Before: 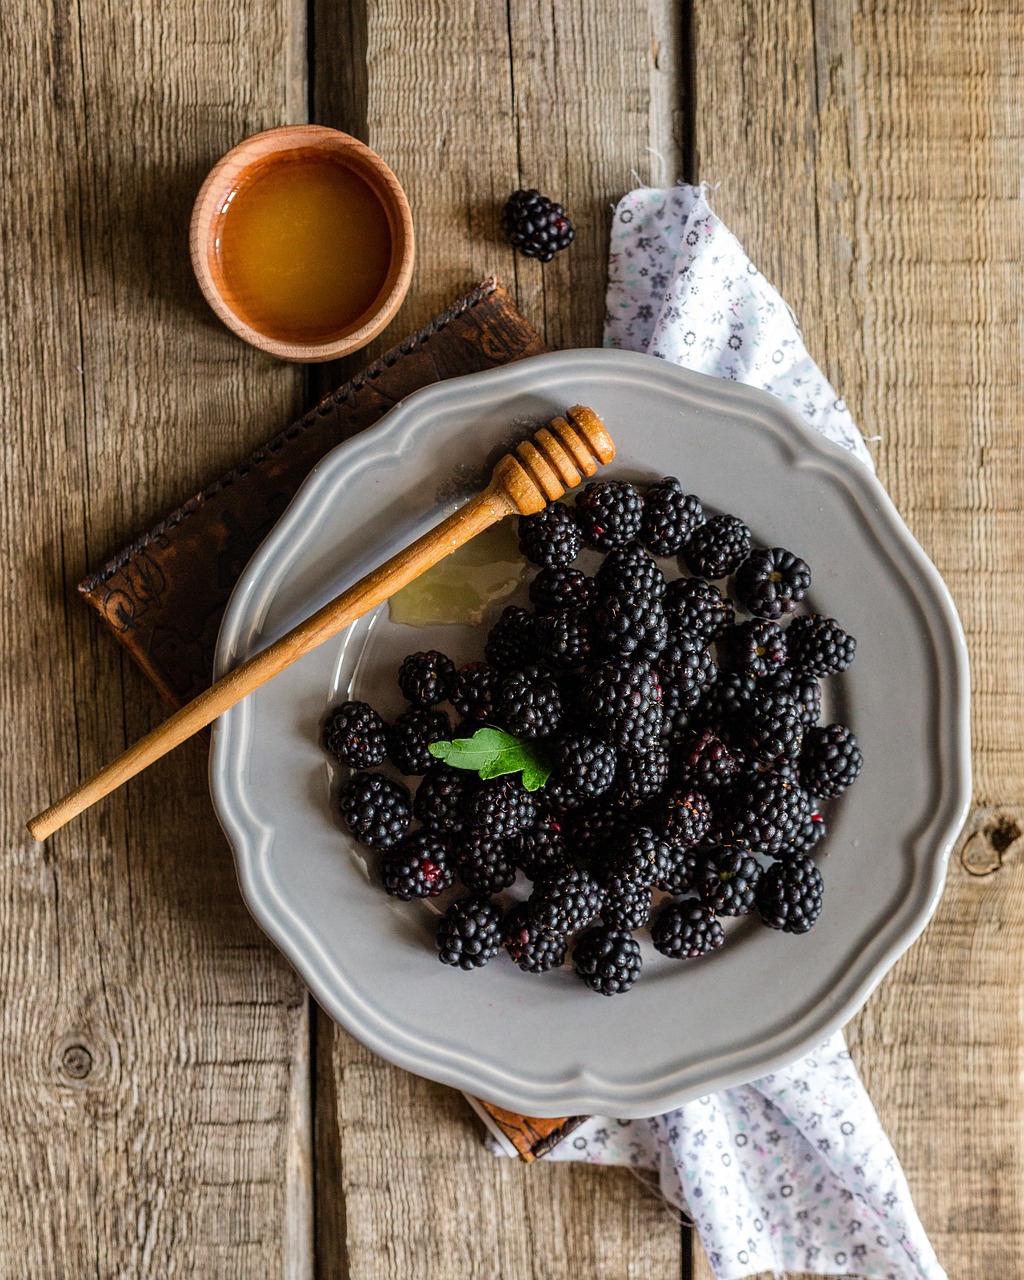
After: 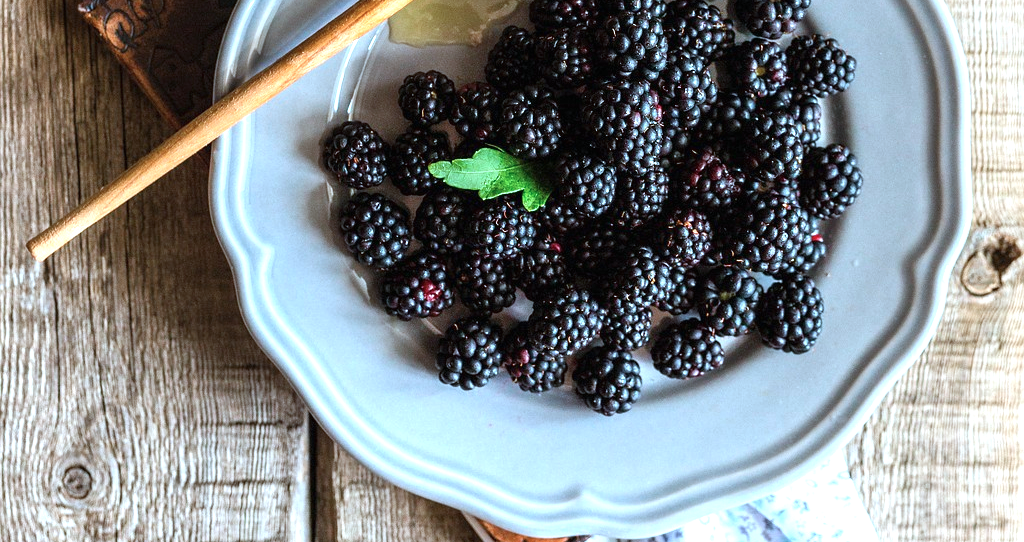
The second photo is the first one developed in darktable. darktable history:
color correction: highlights a* -9.21, highlights b* -22.89
exposure: black level correction 0, exposure 1.001 EV, compensate exposure bias true, compensate highlight preservation false
crop: top 45.382%, bottom 12.255%
